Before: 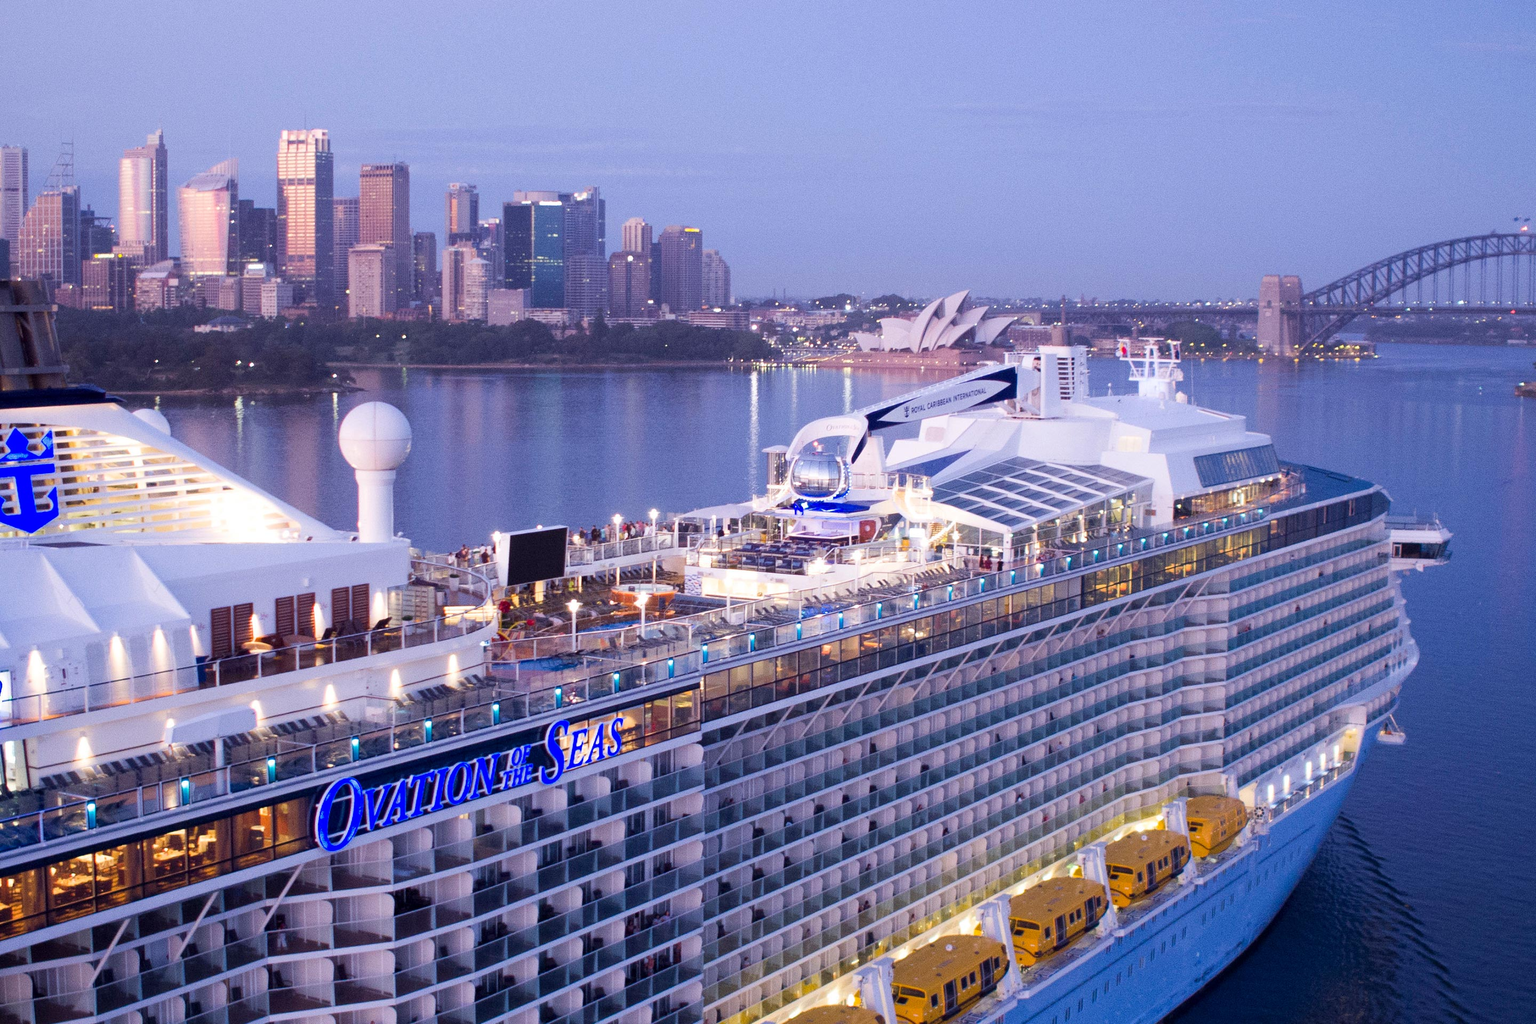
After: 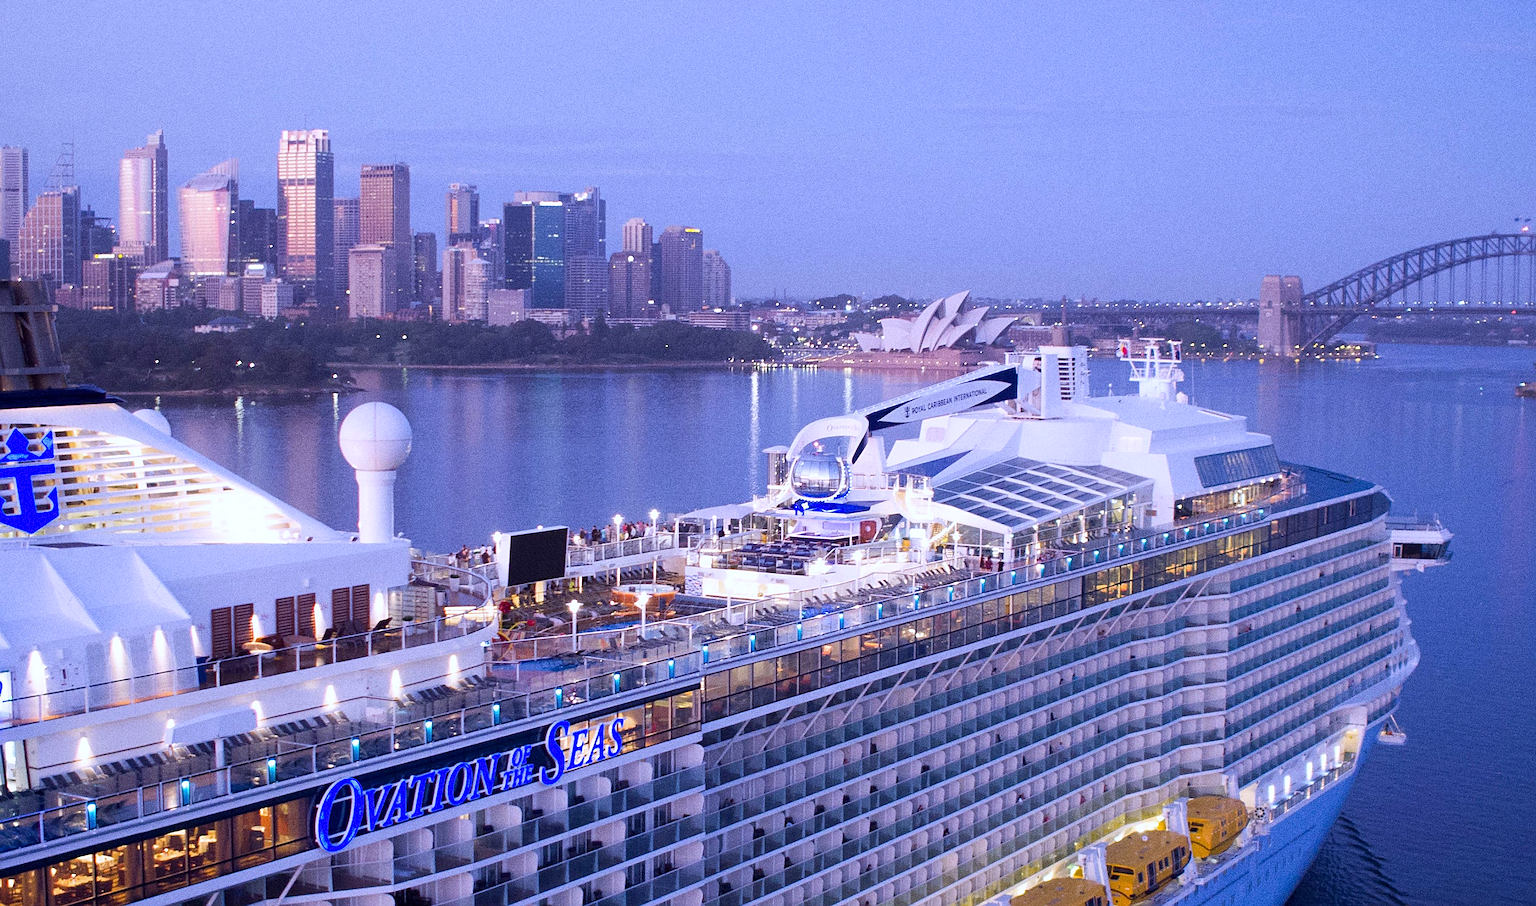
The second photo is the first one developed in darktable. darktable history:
crop and rotate: top 0%, bottom 11.49%
sharpen: on, module defaults
grain: coarseness 0.09 ISO, strength 40%
white balance: red 0.967, blue 1.119, emerald 0.756
